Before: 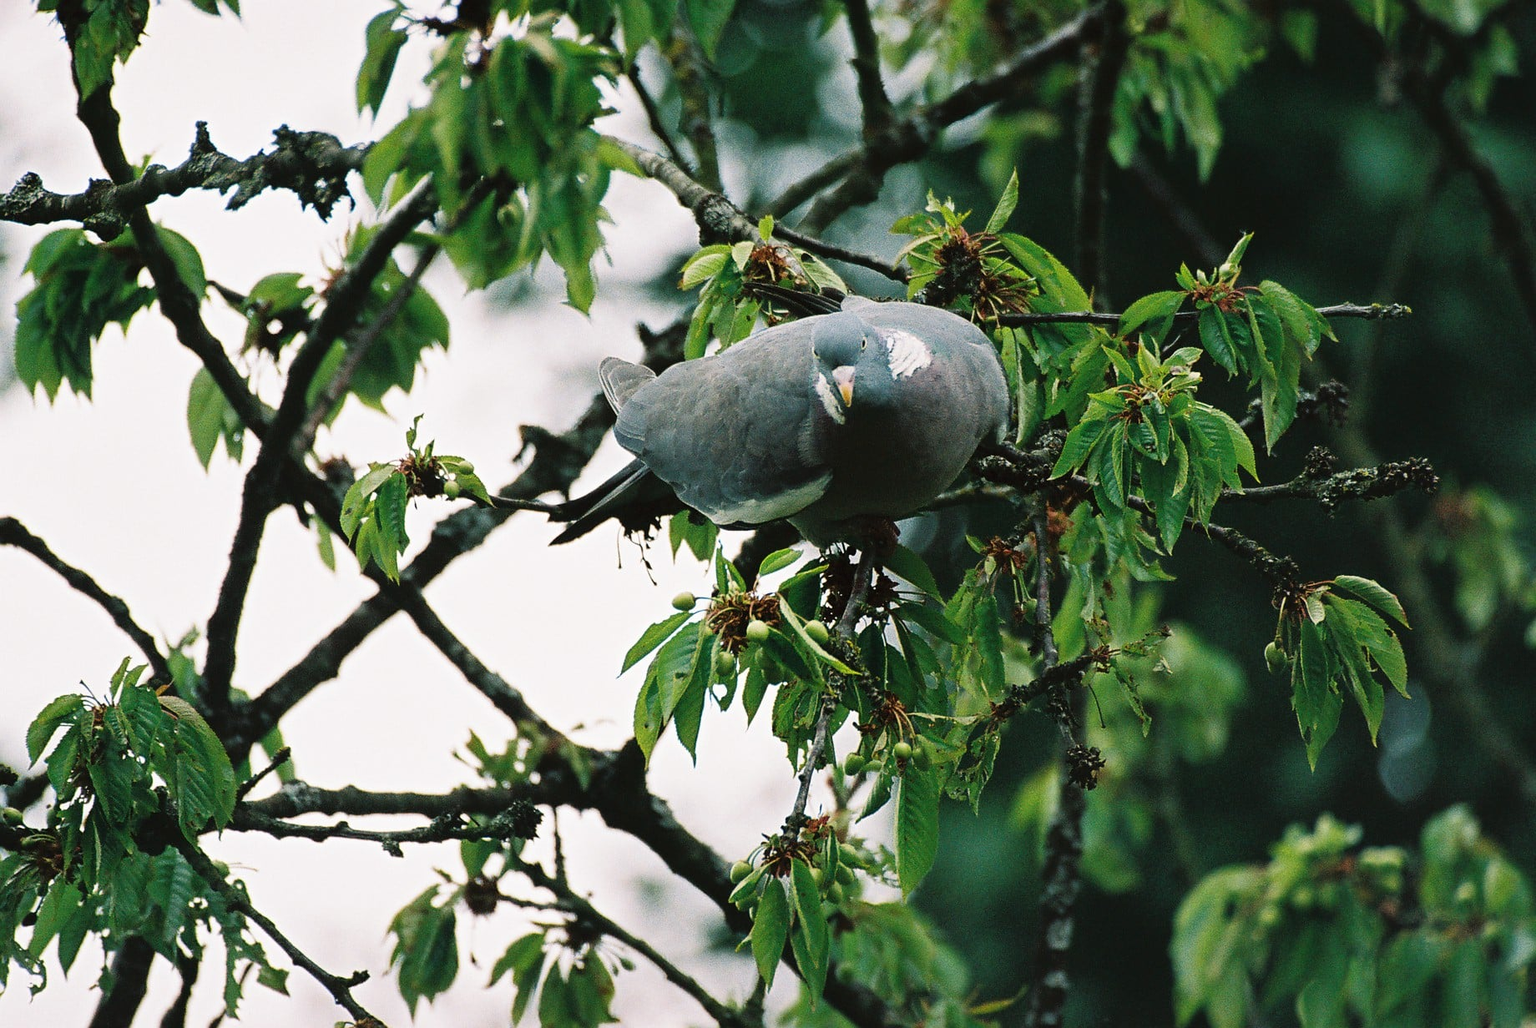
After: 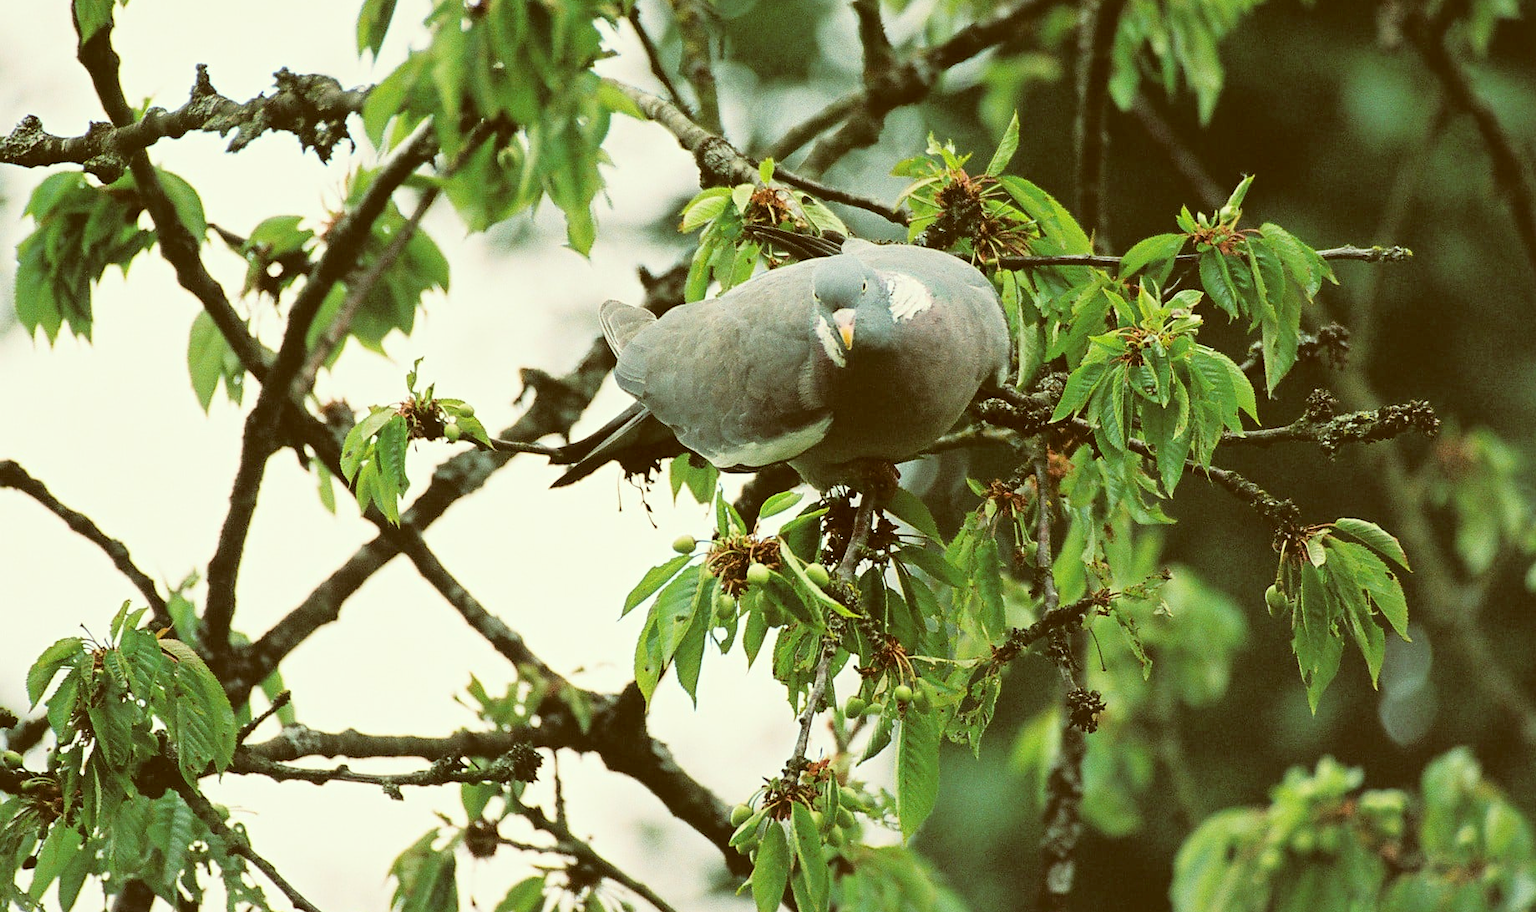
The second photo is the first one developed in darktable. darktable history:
global tonemap: drago (0.7, 100)
color correction: highlights a* -5.94, highlights b* 9.48, shadows a* 10.12, shadows b* 23.94
crop and rotate: top 5.609%, bottom 5.609%
